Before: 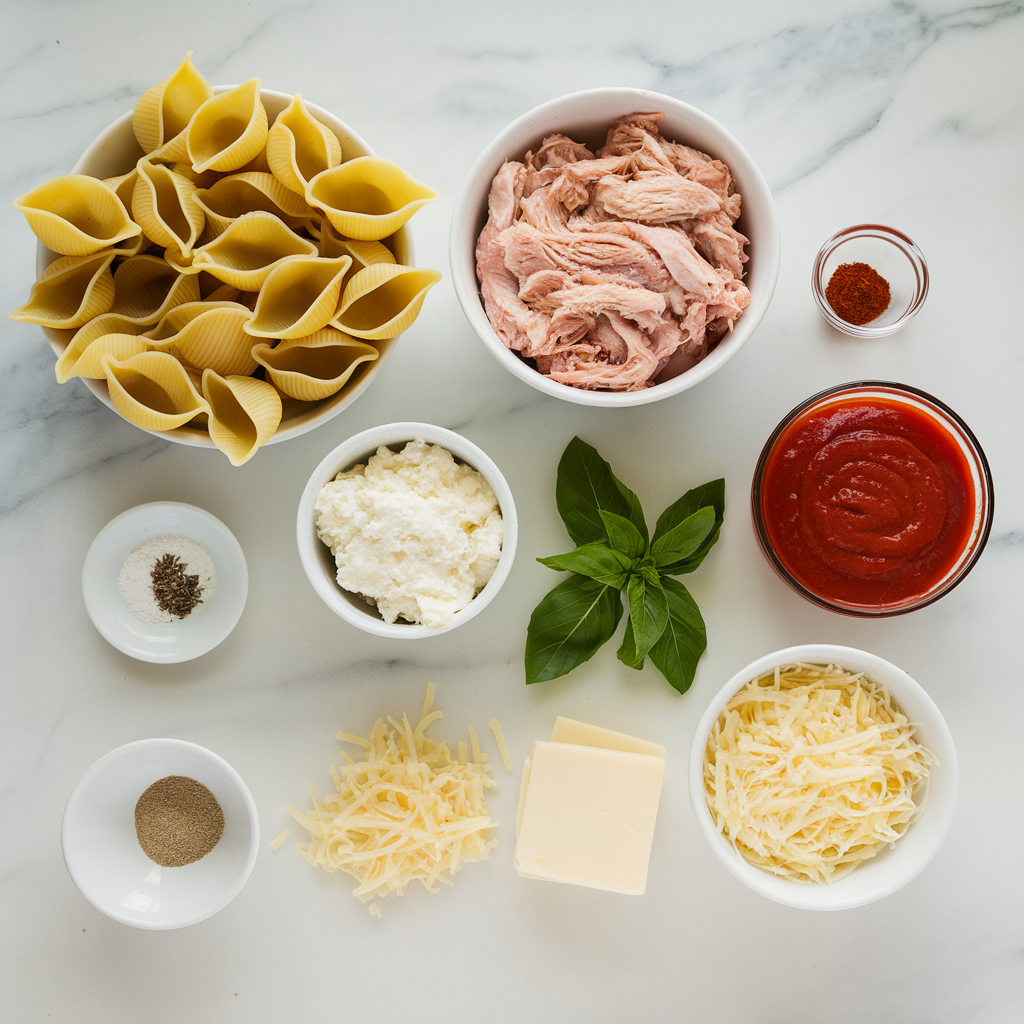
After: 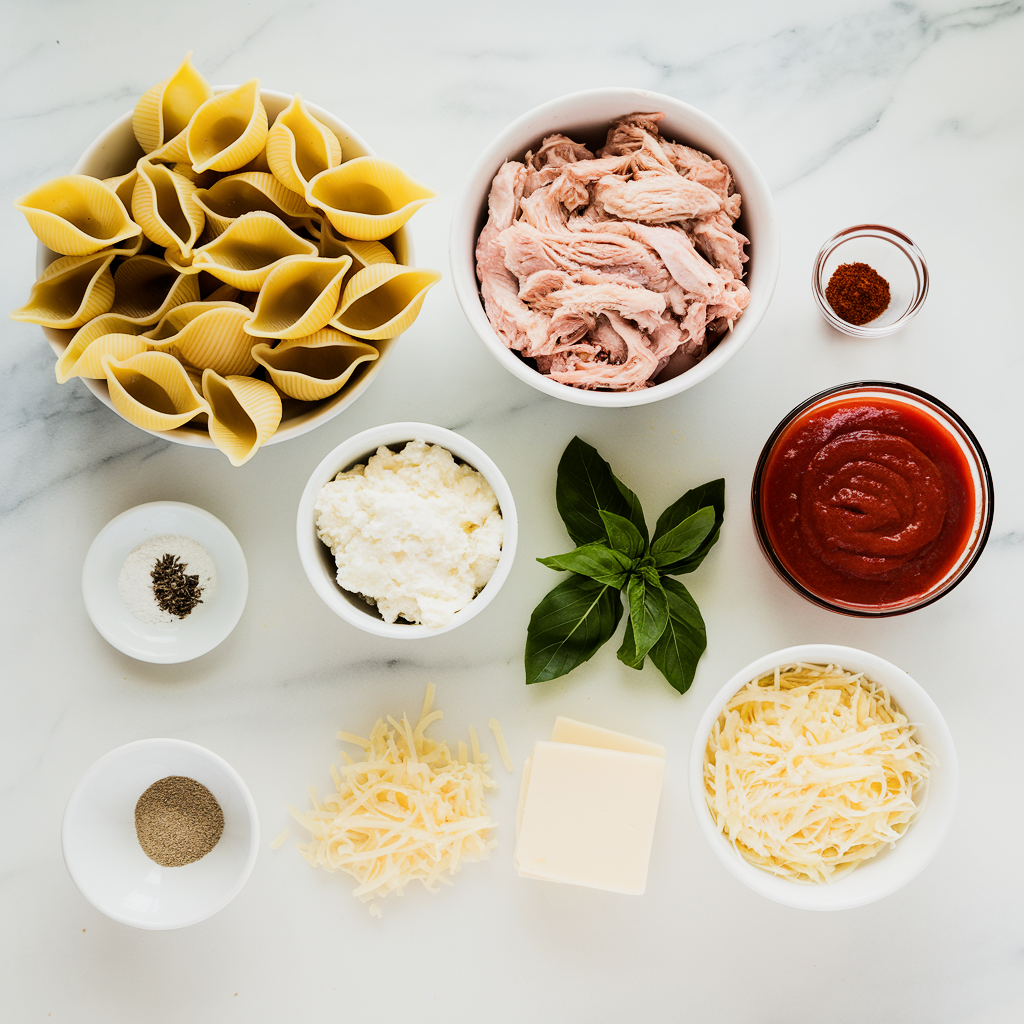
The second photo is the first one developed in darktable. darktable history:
filmic rgb: black relative exposure -7.65 EV, white relative exposure 3.96 EV, hardness 4.02, contrast 1.097, highlights saturation mix -30.38%
tone equalizer: -8 EV -0.731 EV, -7 EV -0.668 EV, -6 EV -0.563 EV, -5 EV -0.416 EV, -3 EV 0.383 EV, -2 EV 0.6 EV, -1 EV 0.676 EV, +0 EV 0.734 EV, edges refinement/feathering 500, mask exposure compensation -1.57 EV, preserve details no
